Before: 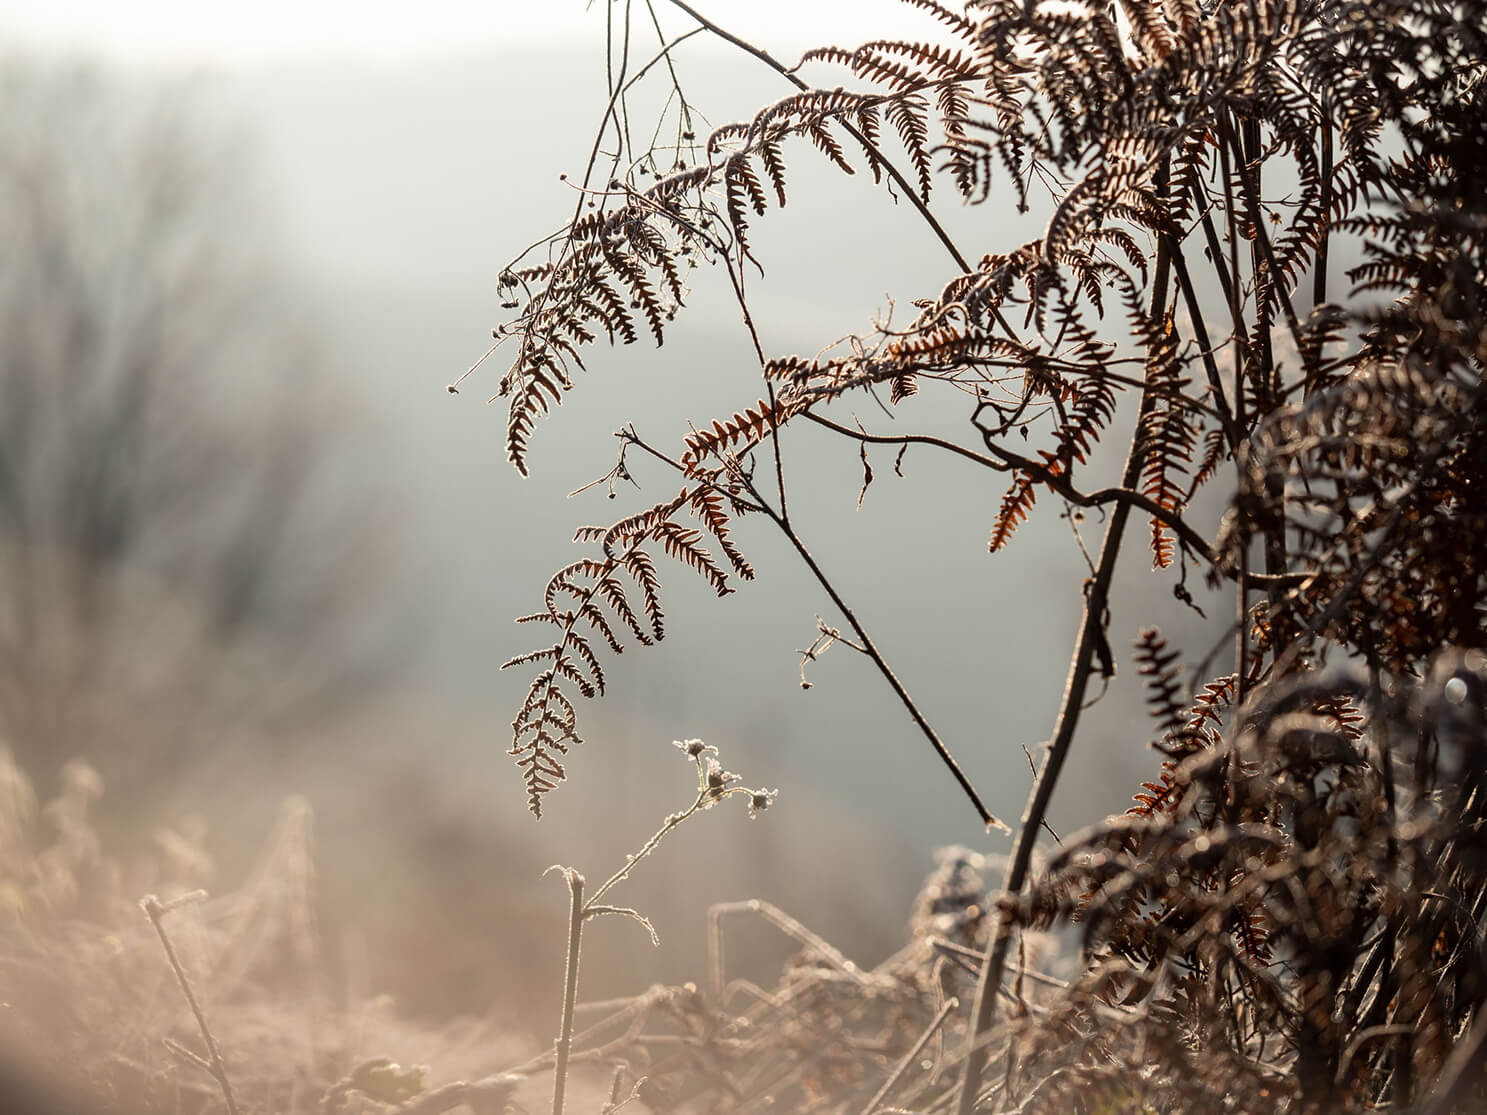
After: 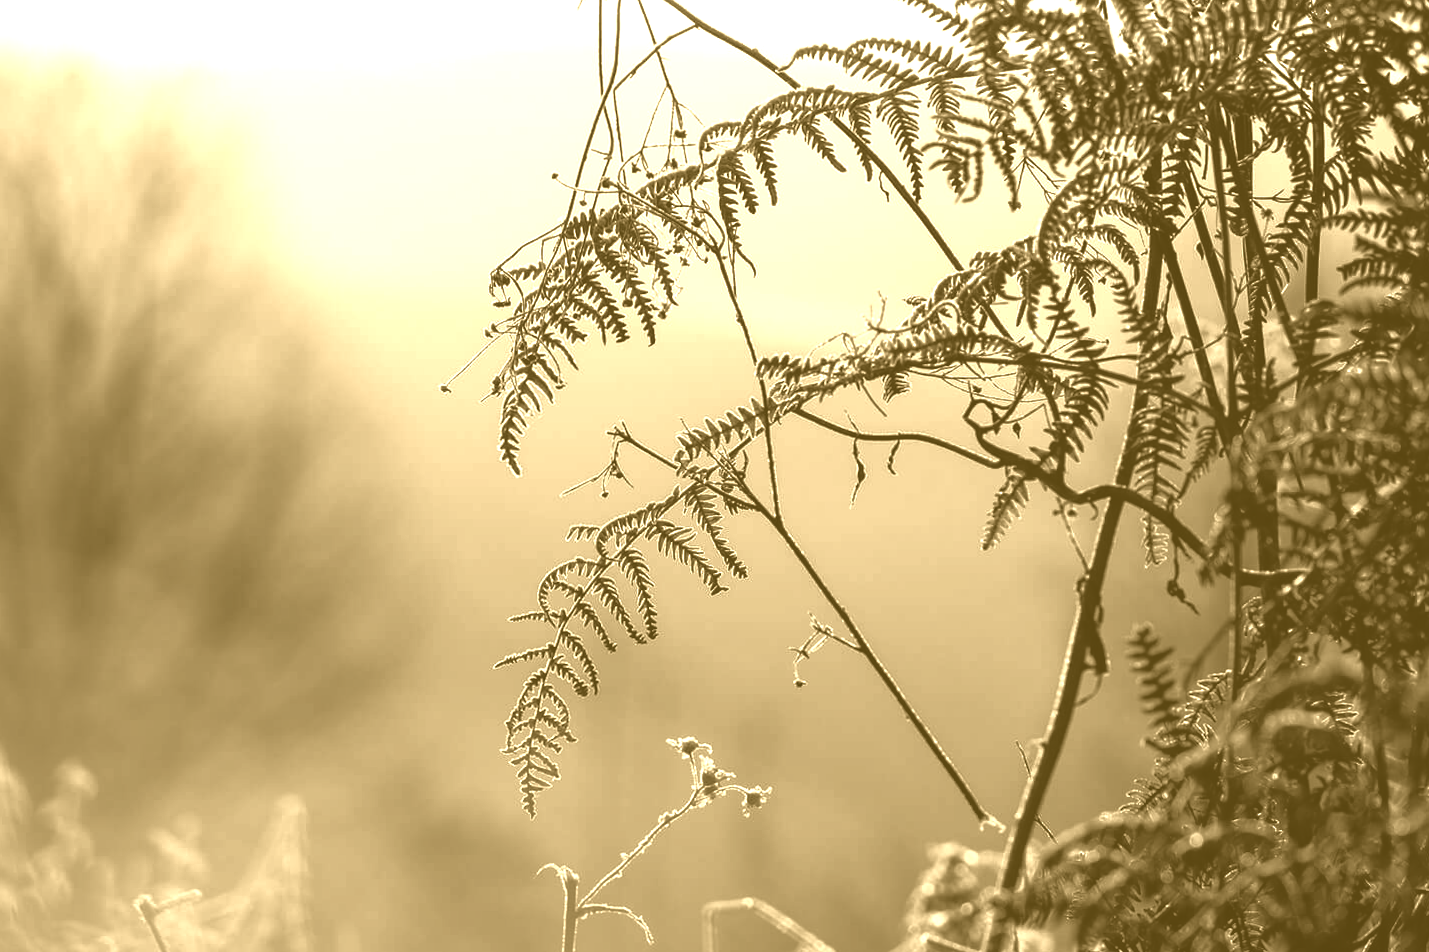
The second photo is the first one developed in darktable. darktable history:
exposure: compensate highlight preservation false
colorize: hue 36°, source mix 100%
color calibration: output R [0.946, 0.065, -0.013, 0], output G [-0.246, 1.264, -0.017, 0], output B [0.046, -0.098, 1.05, 0], illuminant custom, x 0.344, y 0.359, temperature 5045.54 K
color balance: mode lift, gamma, gain (sRGB), lift [1, 1, 0.101, 1]
crop and rotate: angle 0.2°, left 0.275%, right 3.127%, bottom 14.18%
